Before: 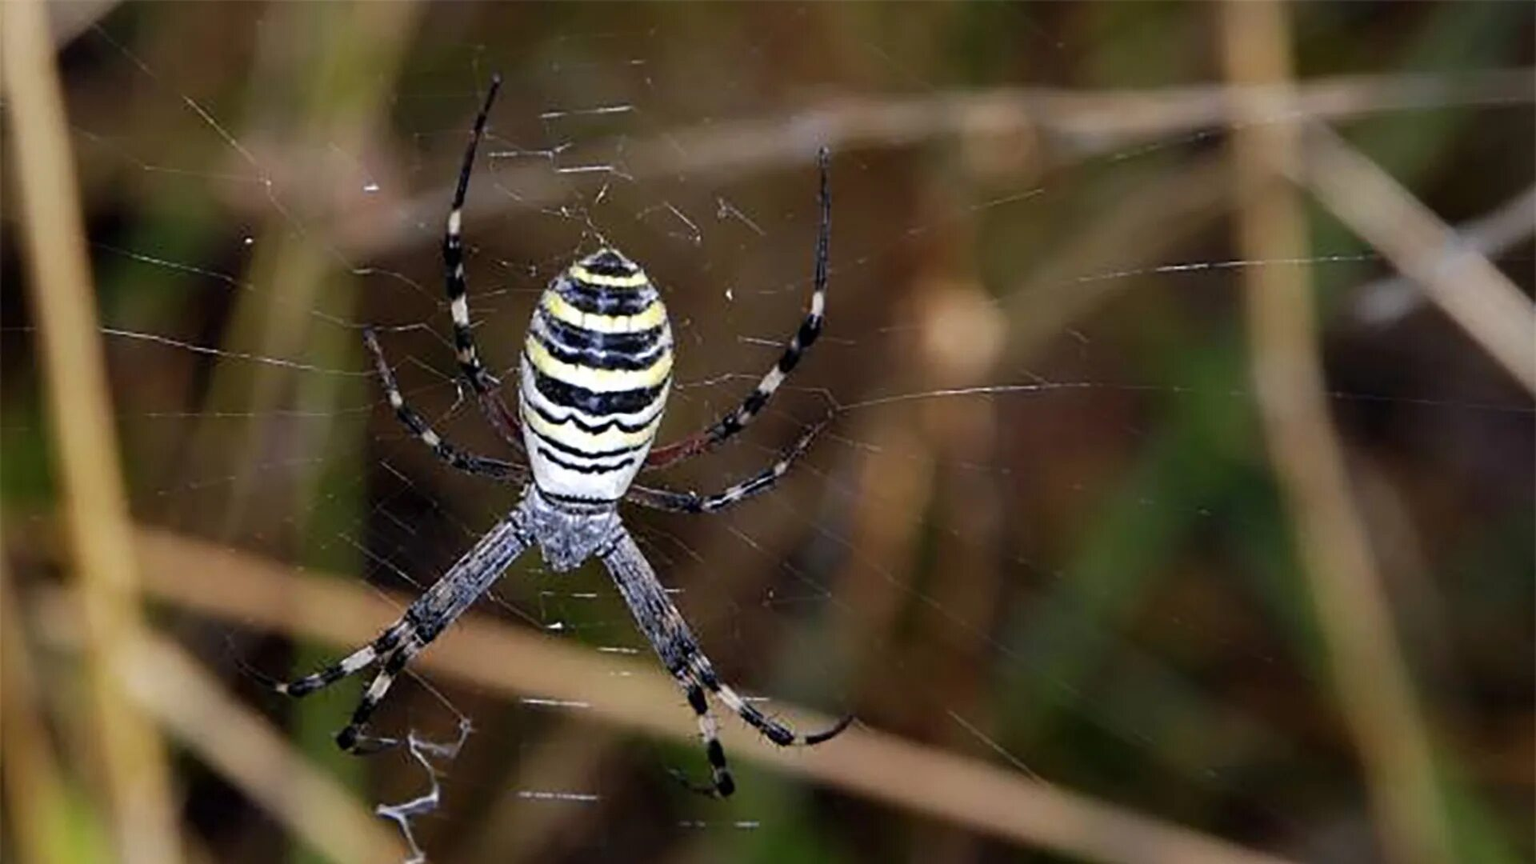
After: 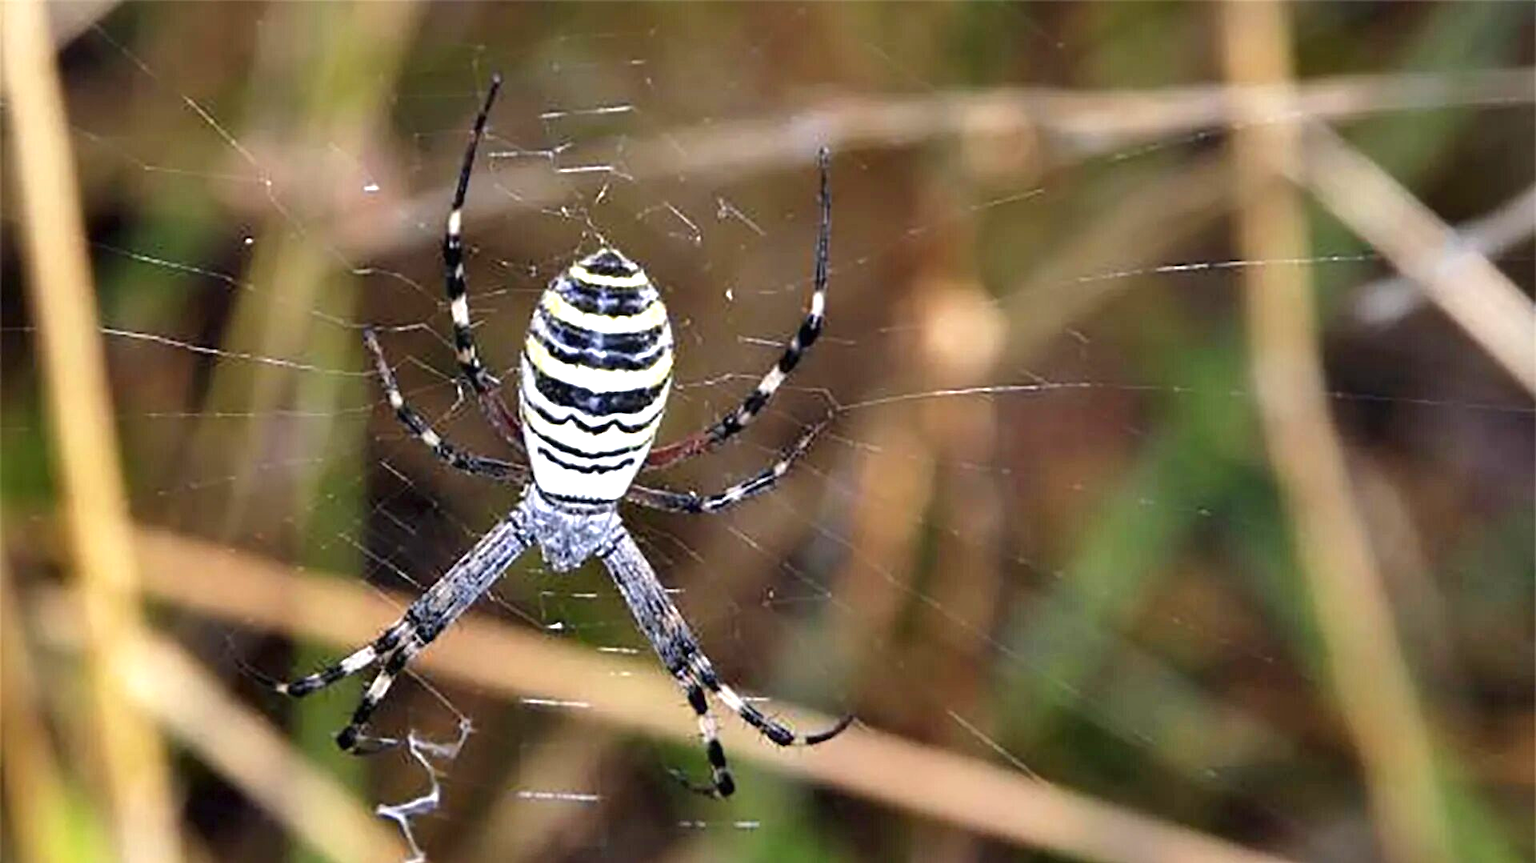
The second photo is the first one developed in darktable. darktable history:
crop: bottom 0.075%
exposure: exposure 1.056 EV, compensate highlight preservation false
shadows and highlights: shadows 76.69, highlights -23.31, soften with gaussian
